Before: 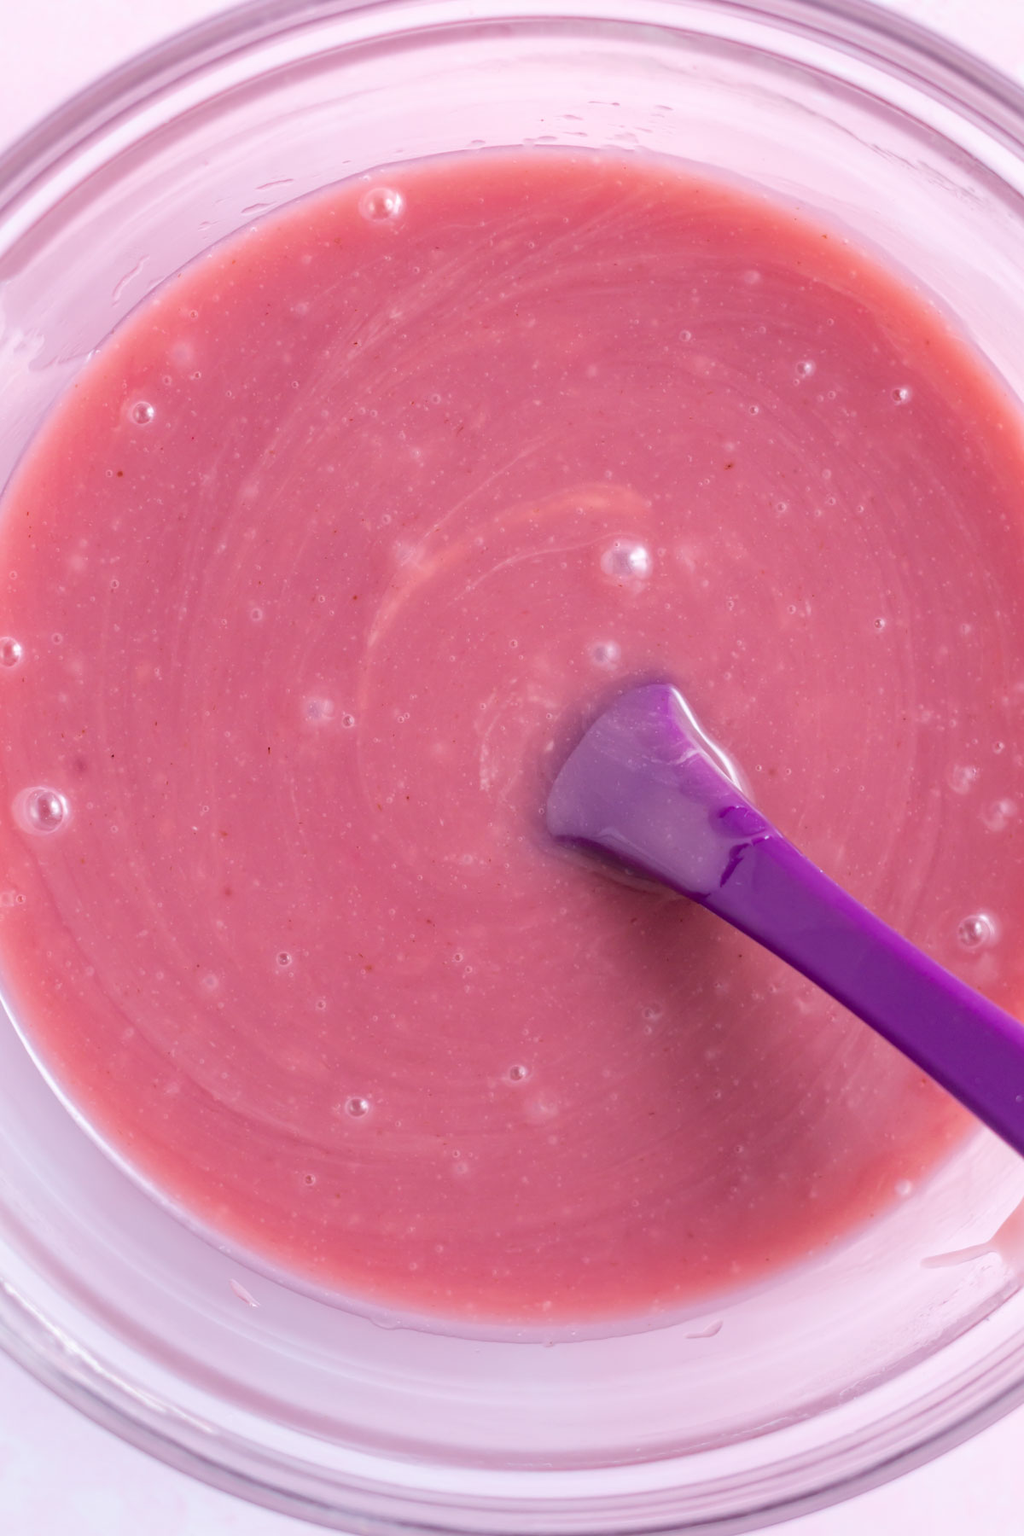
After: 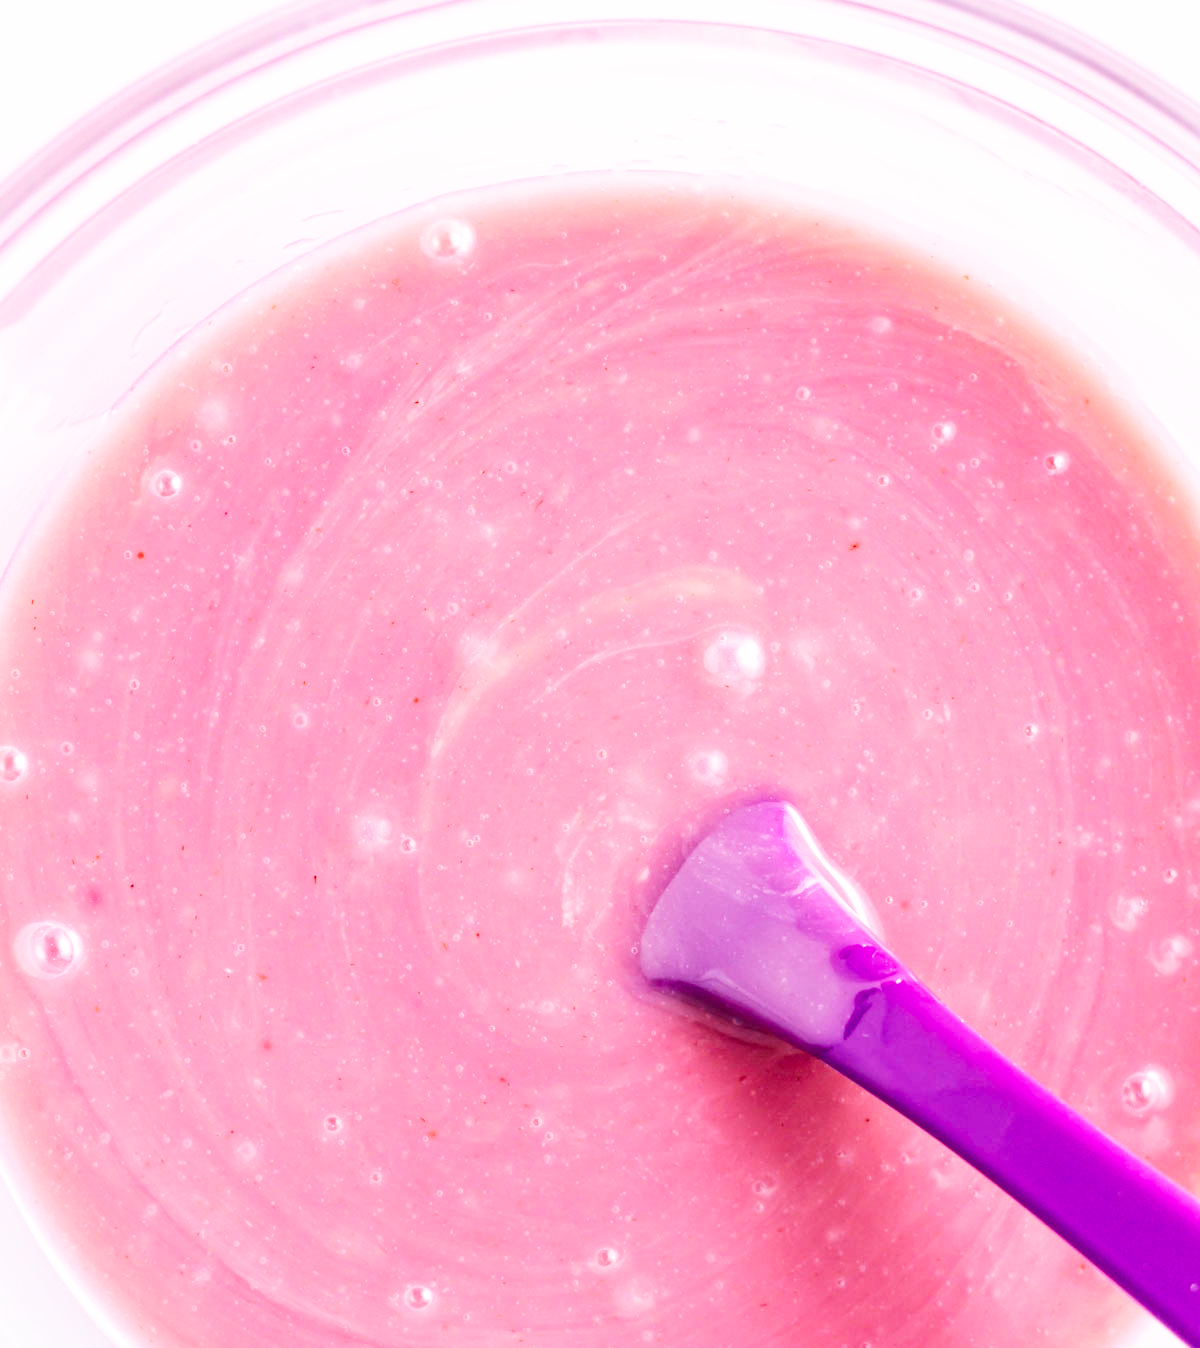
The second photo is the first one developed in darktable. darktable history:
base curve: curves: ch0 [(0, 0) (0.007, 0.004) (0.027, 0.03) (0.046, 0.07) (0.207, 0.54) (0.442, 0.872) (0.673, 0.972) (1, 1)], preserve colors none
tone equalizer: on, module defaults
crop: bottom 24.967%
